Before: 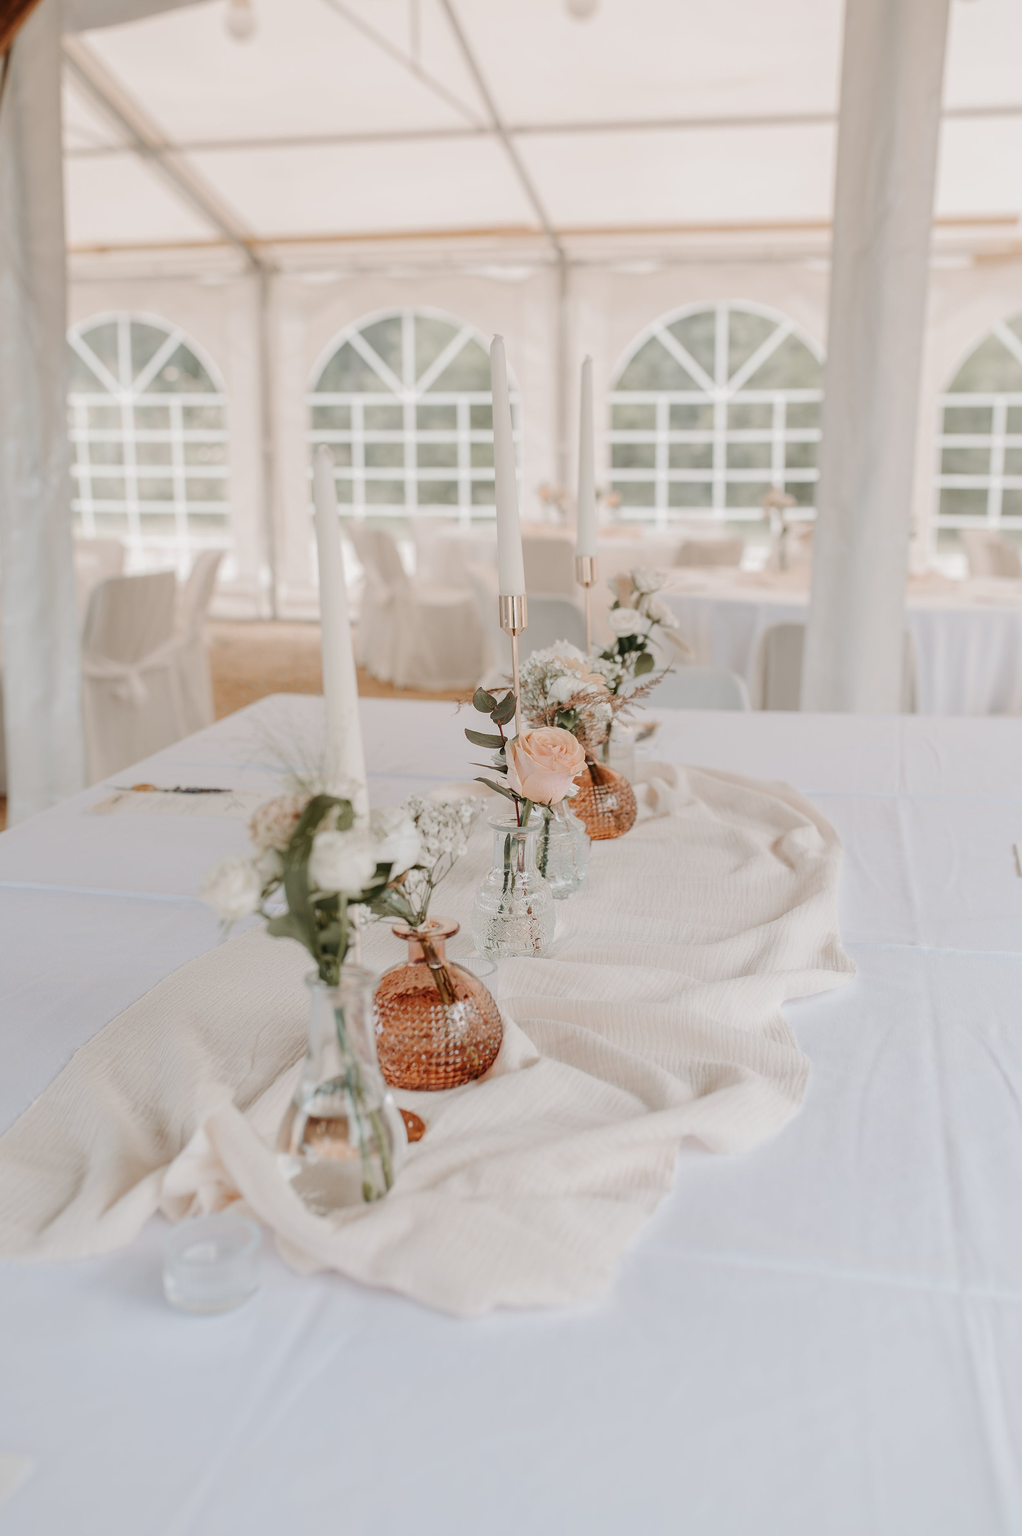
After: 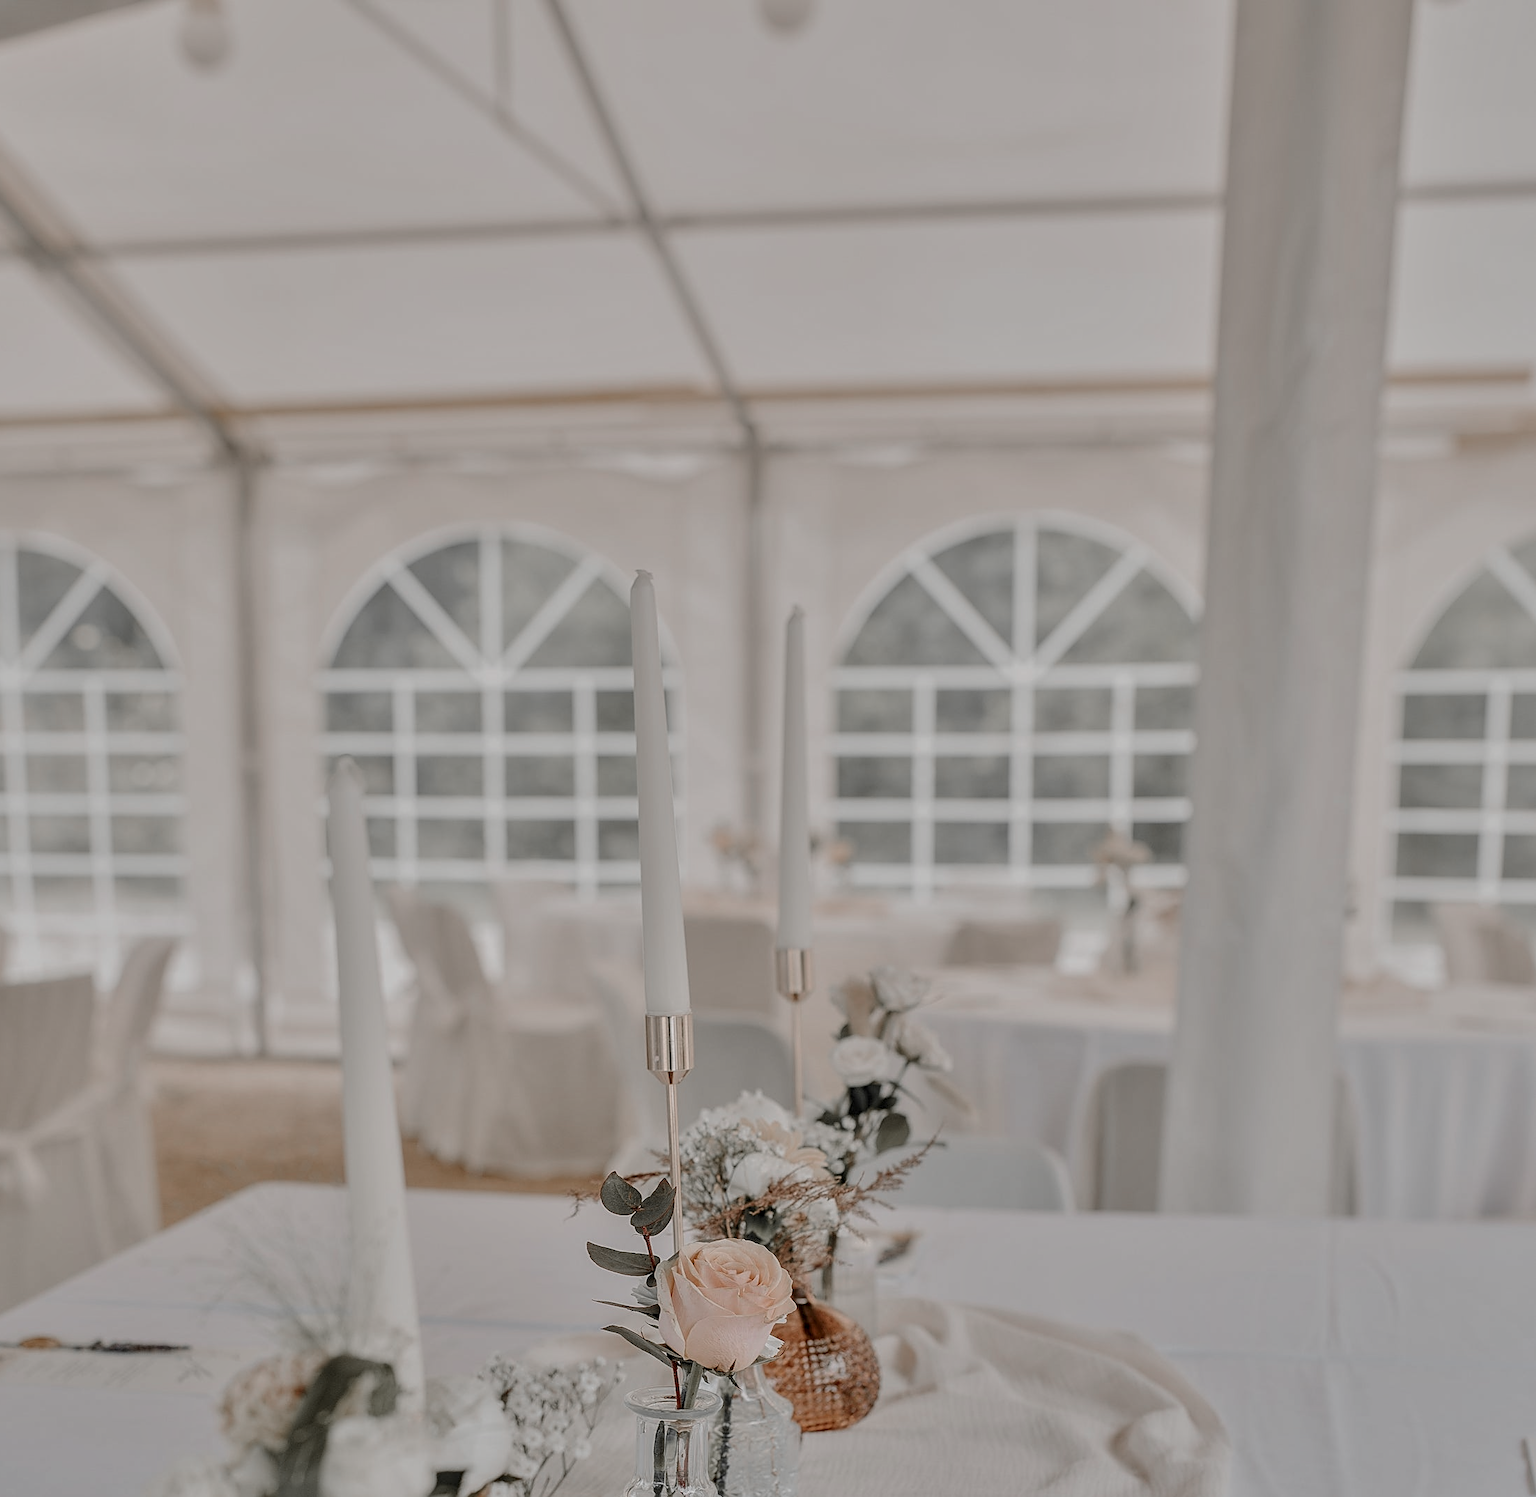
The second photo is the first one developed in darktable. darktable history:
tone equalizer: -7 EV 0.15 EV, -6 EV 0.6 EV, -5 EV 1.15 EV, -4 EV 1.33 EV, -3 EV 1.15 EV, -2 EV 0.6 EV, -1 EV 0.15 EV, mask exposure compensation -0.5 EV
crop and rotate: left 11.812%, bottom 42.776%
exposure: exposure -1.468 EV, compensate highlight preservation false
contrast brightness saturation: contrast 0.1, saturation -0.36
sharpen: on, module defaults
color zones: curves: ch1 [(0, 0.679) (0.143, 0.647) (0.286, 0.261) (0.378, -0.011) (0.571, 0.396) (0.714, 0.399) (0.857, 0.406) (1, 0.679)]
local contrast: on, module defaults
